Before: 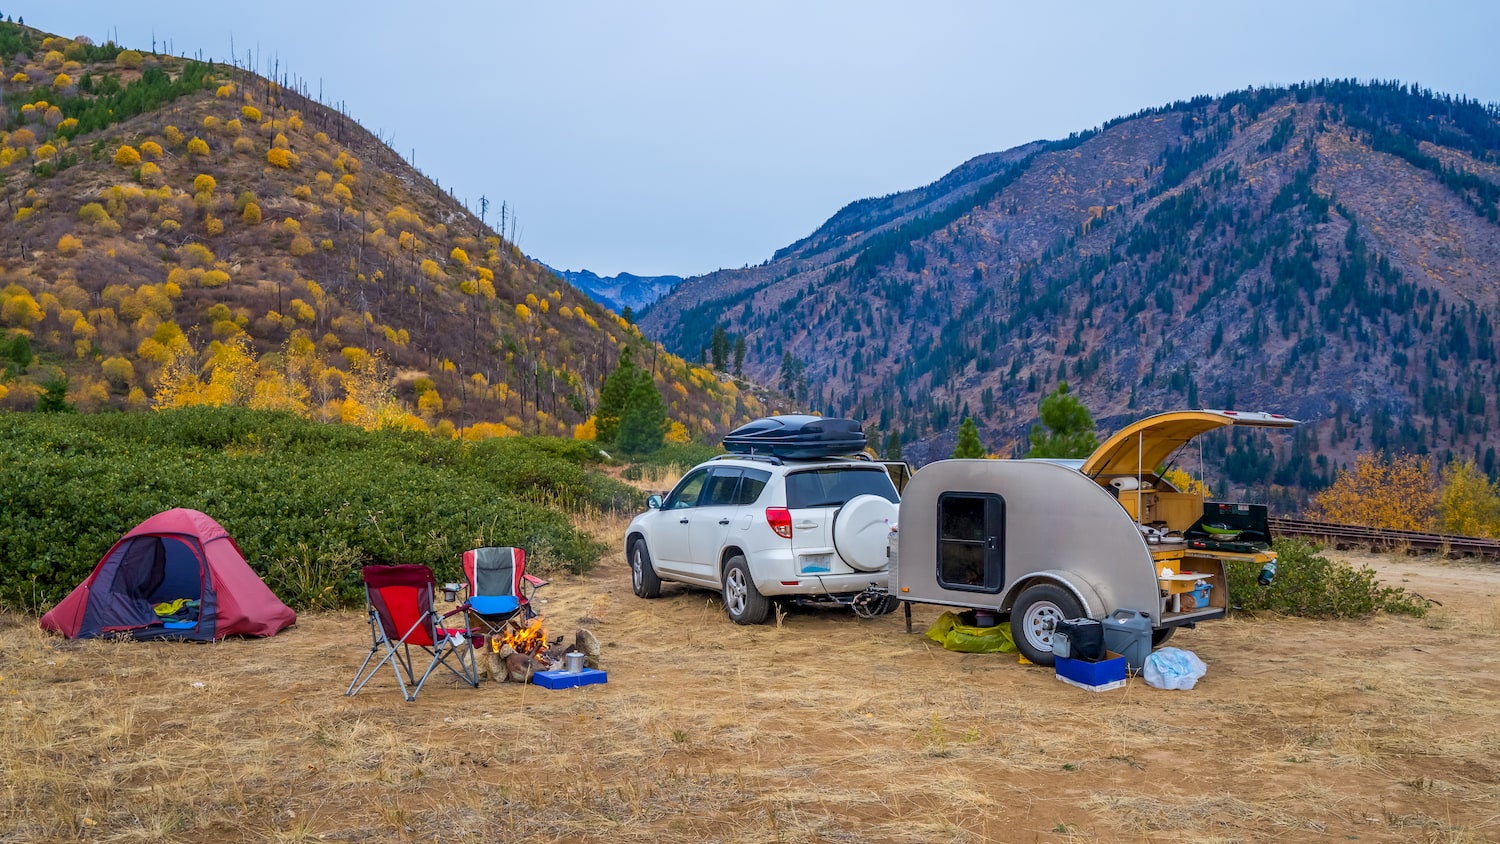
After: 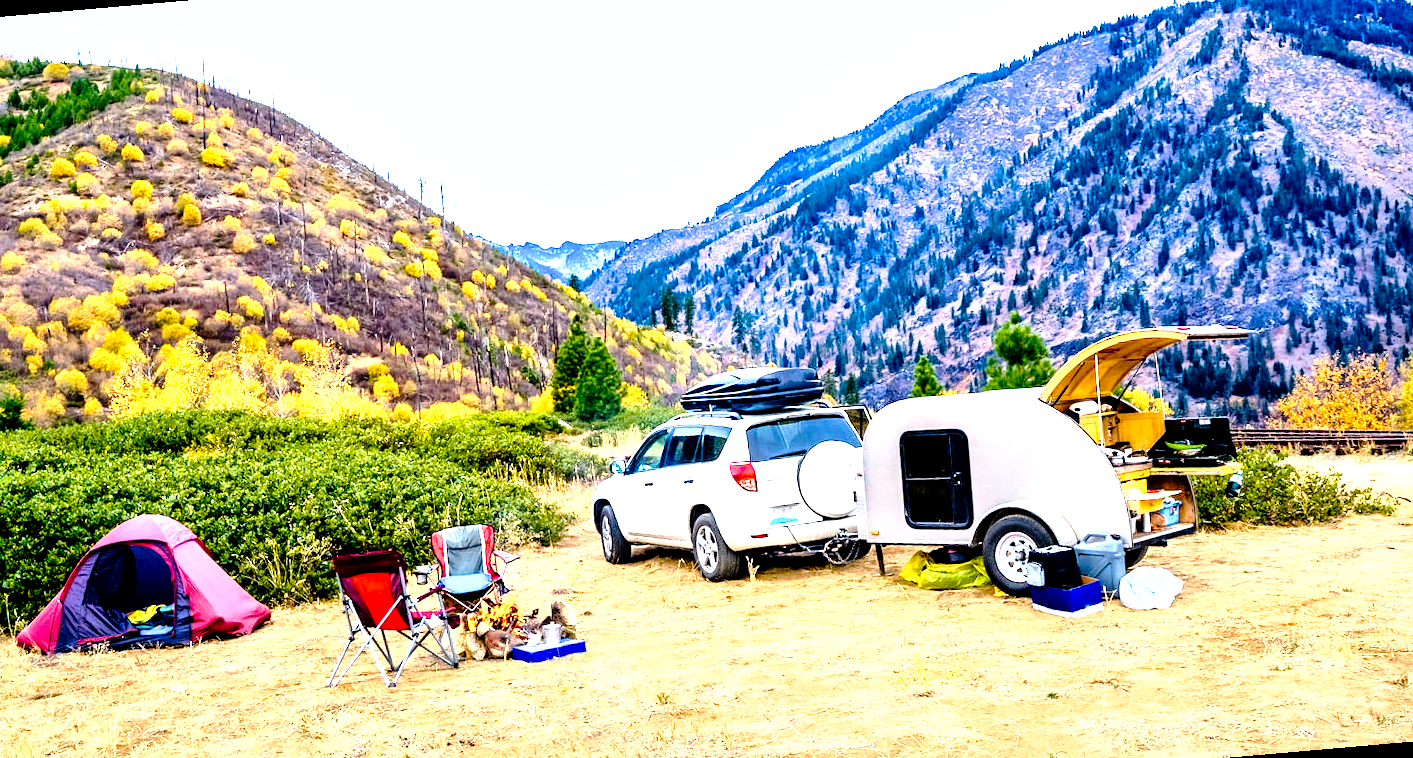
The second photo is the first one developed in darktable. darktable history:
rgb curve: curves: ch0 [(0, 0) (0.21, 0.15) (0.24, 0.21) (0.5, 0.75) (0.75, 0.96) (0.89, 0.99) (1, 1)]; ch1 [(0, 0.02) (0.21, 0.13) (0.25, 0.2) (0.5, 0.67) (0.75, 0.9) (0.89, 0.97) (1, 1)]; ch2 [(0, 0.02) (0.21, 0.13) (0.25, 0.2) (0.5, 0.67) (0.75, 0.9) (0.89, 0.97) (1, 1)], compensate middle gray true
tone curve: curves: ch0 [(0, 0) (0.003, 0) (0.011, 0.001) (0.025, 0.001) (0.044, 0.002) (0.069, 0.007) (0.1, 0.015) (0.136, 0.027) (0.177, 0.066) (0.224, 0.122) (0.277, 0.219) (0.335, 0.327) (0.399, 0.432) (0.468, 0.527) (0.543, 0.615) (0.623, 0.695) (0.709, 0.777) (0.801, 0.874) (0.898, 0.973) (1, 1)], preserve colors none
local contrast: mode bilateral grid, contrast 20, coarseness 50, detail 171%, midtone range 0.2
rotate and perspective: rotation -5°, crop left 0.05, crop right 0.952, crop top 0.11, crop bottom 0.89
color balance rgb: perceptual saturation grading › global saturation 20%, perceptual saturation grading › highlights -50%, perceptual saturation grading › shadows 30%, perceptual brilliance grading › global brilliance 10%, perceptual brilliance grading › shadows 15%
